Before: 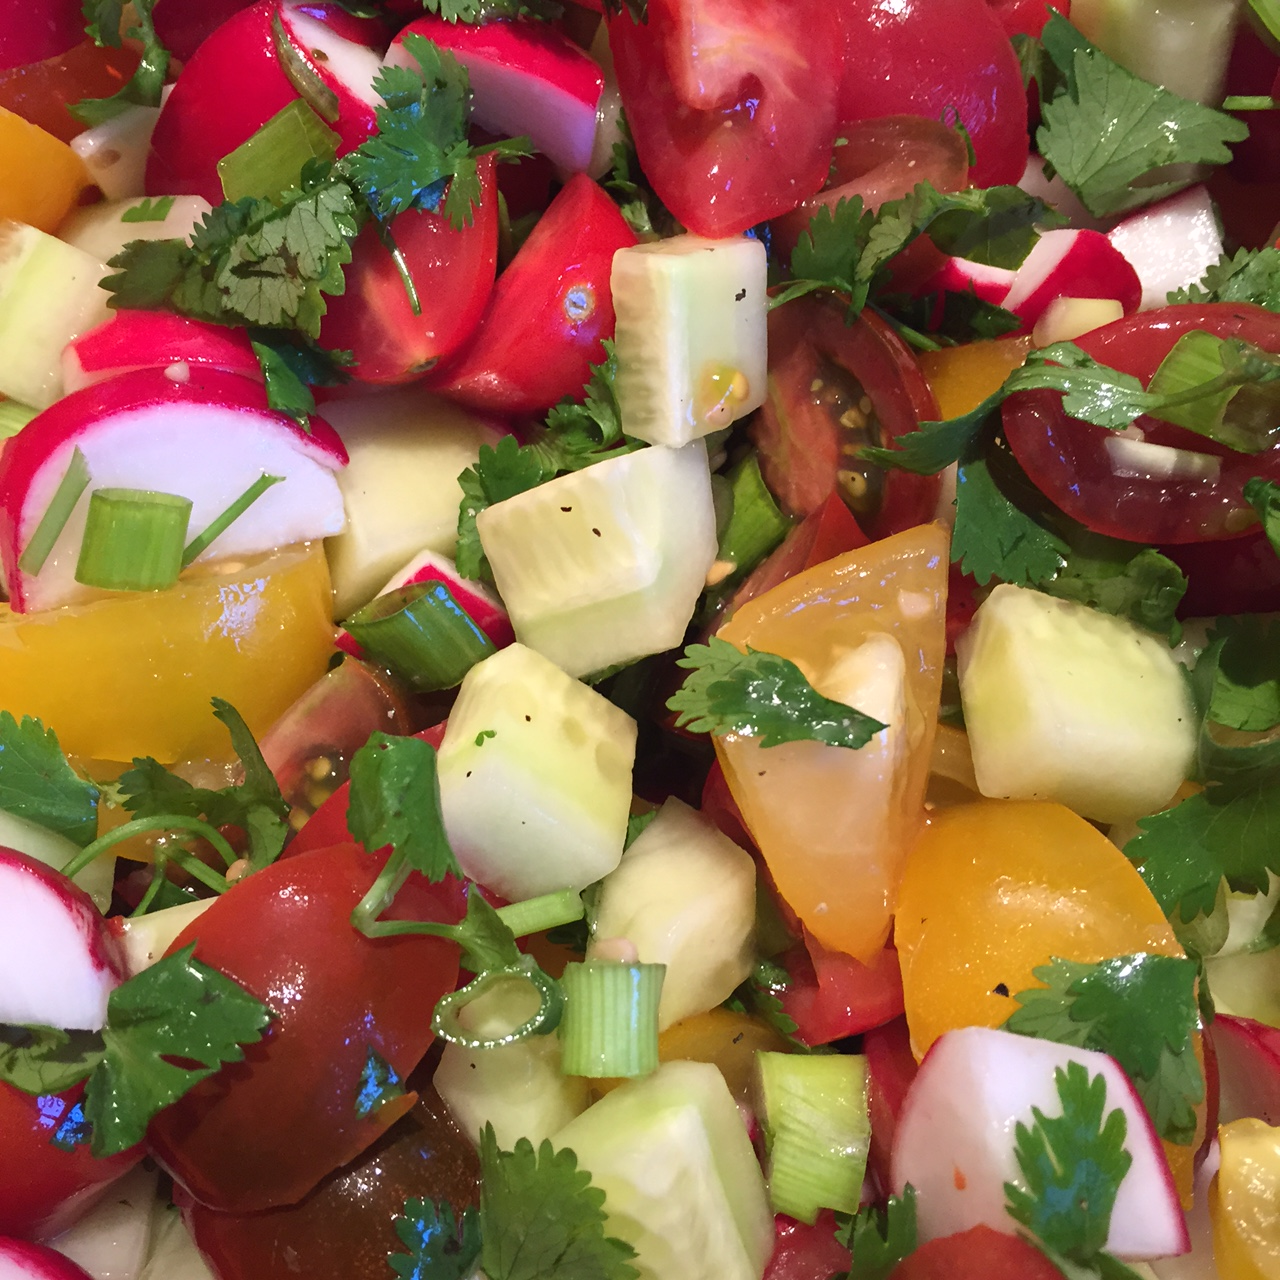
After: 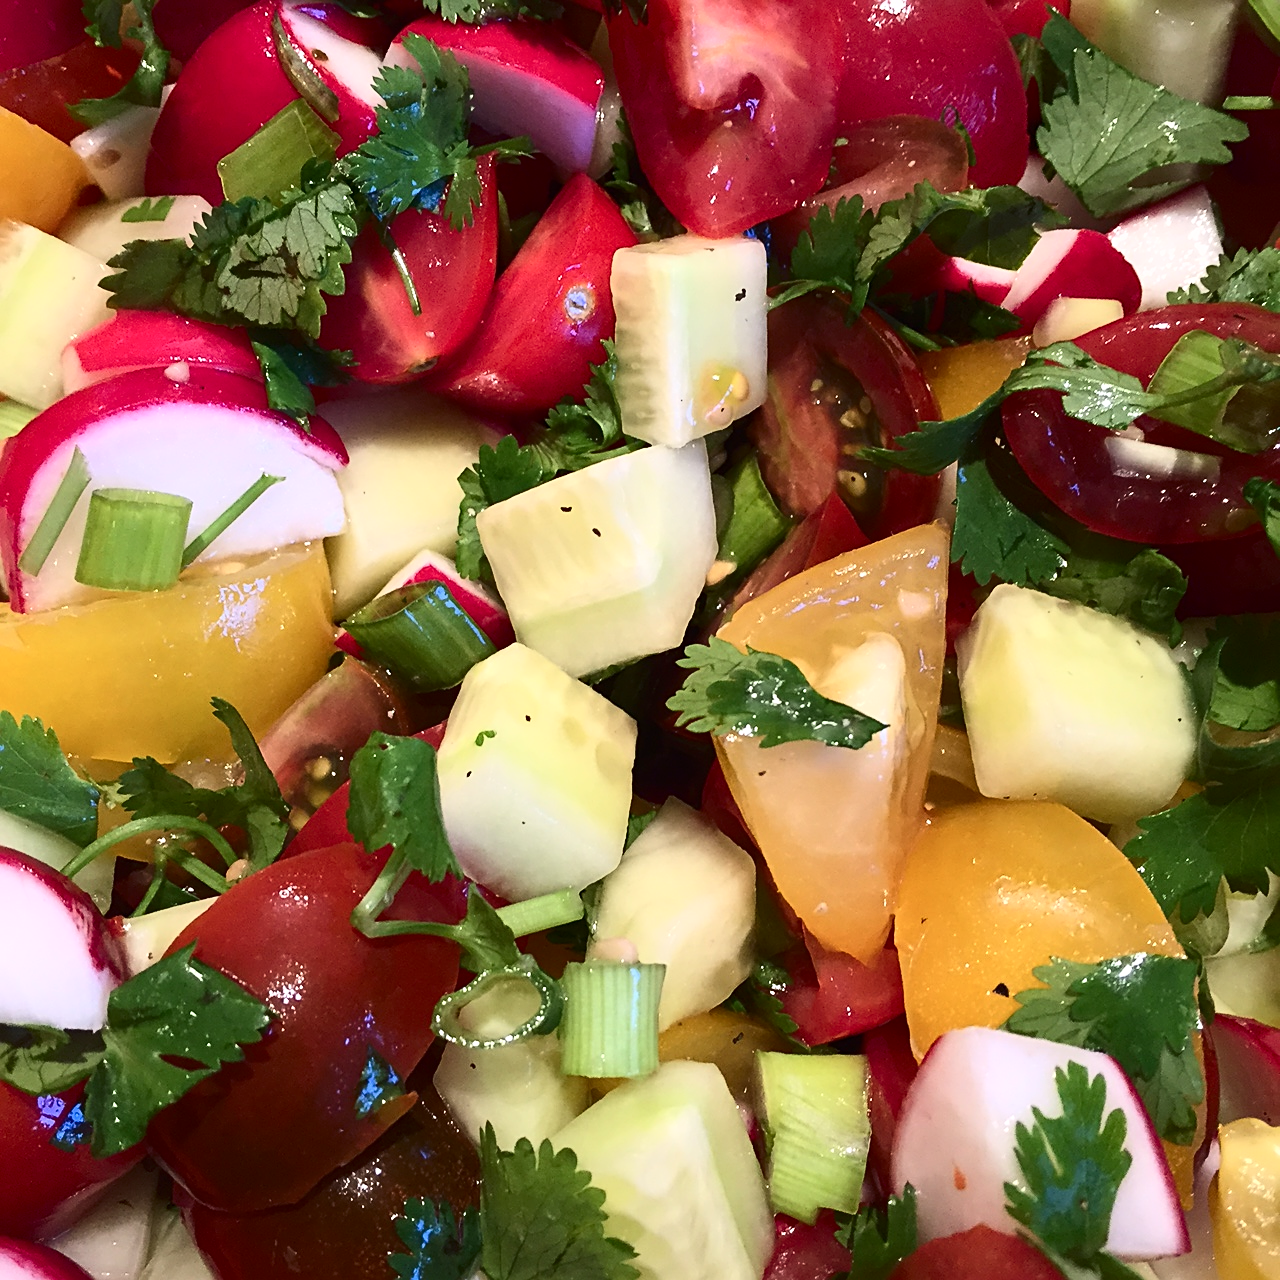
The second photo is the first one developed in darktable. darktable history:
contrast brightness saturation: contrast 0.274
sharpen: on, module defaults
